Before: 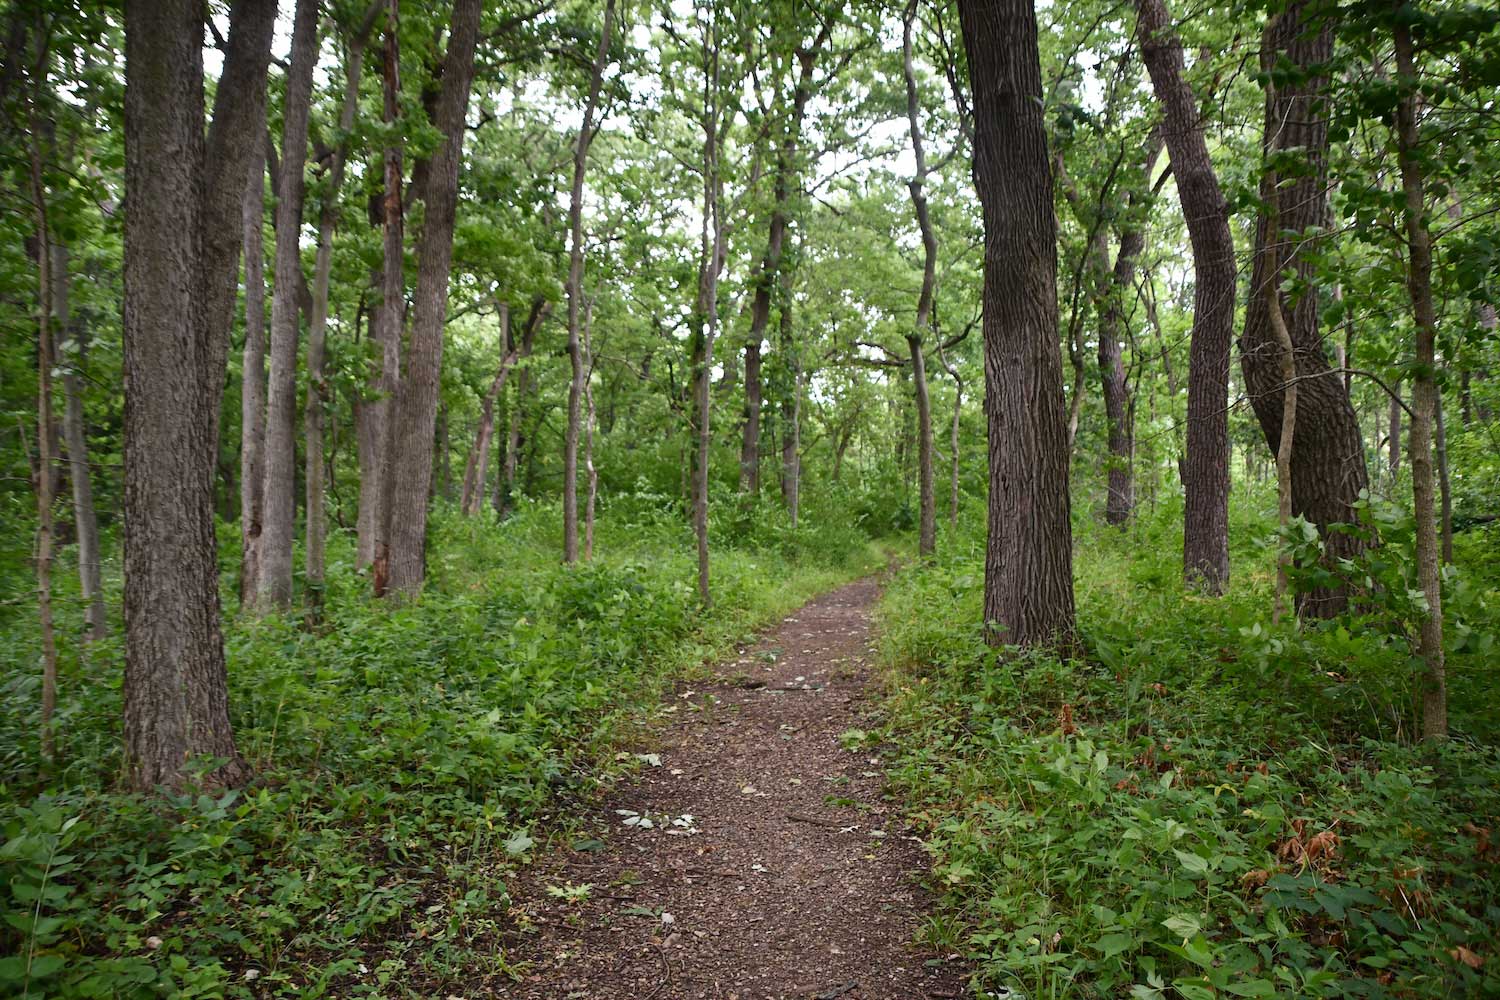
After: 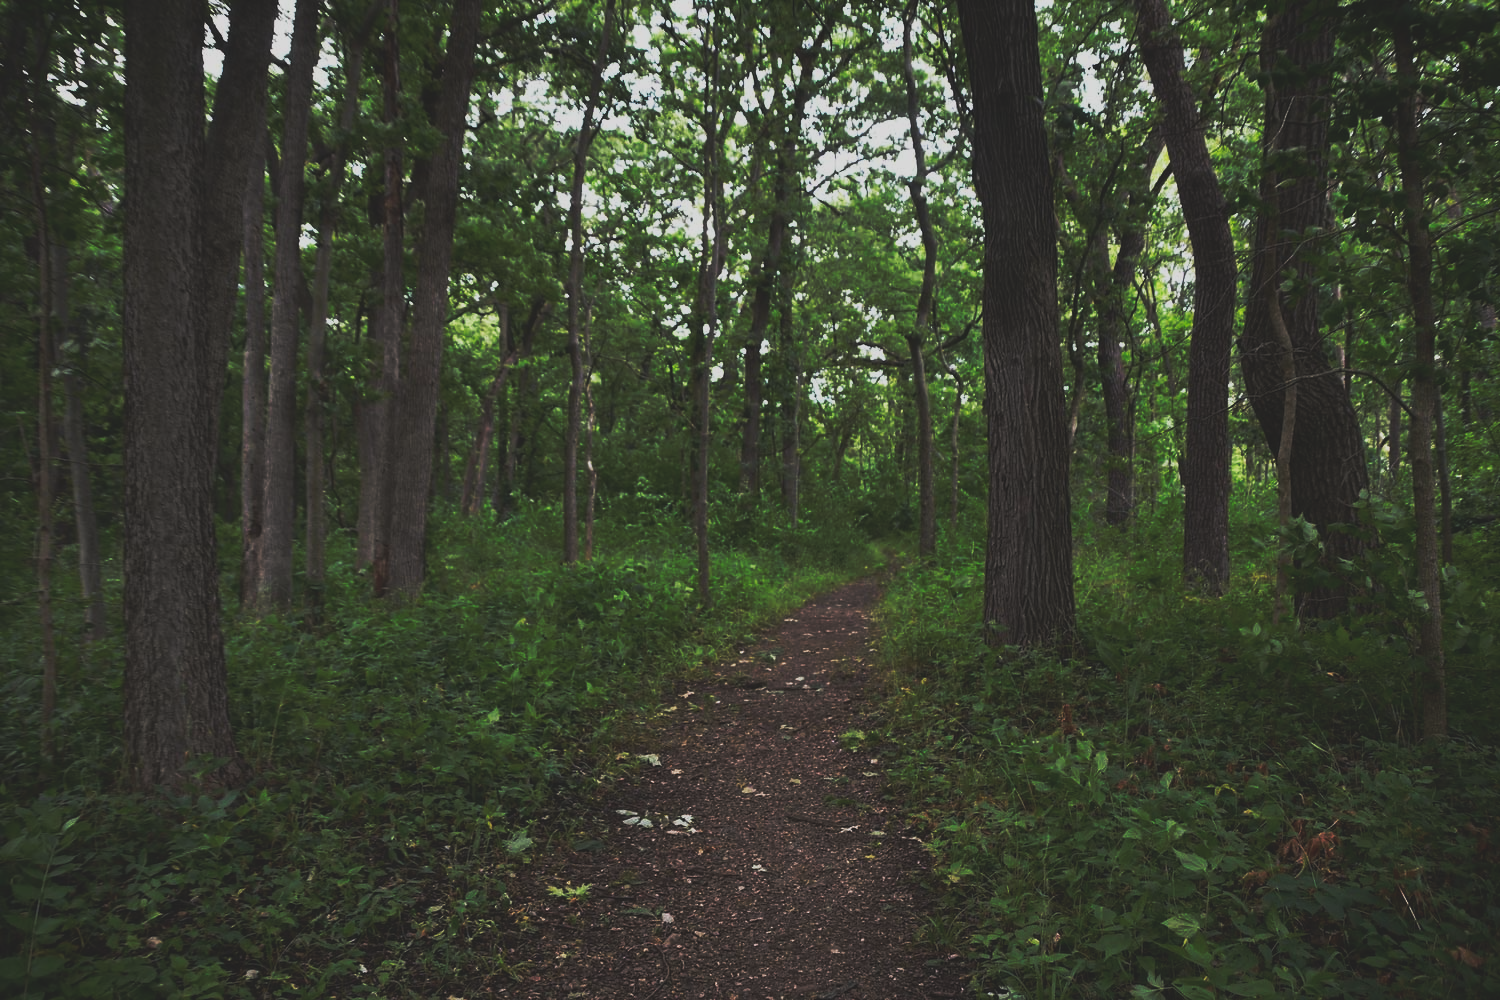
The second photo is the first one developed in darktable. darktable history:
exposure: exposure -2.002 EV, compensate highlight preservation false
base curve: curves: ch0 [(0, 0.015) (0.085, 0.116) (0.134, 0.298) (0.19, 0.545) (0.296, 0.764) (0.599, 0.982) (1, 1)], preserve colors none
